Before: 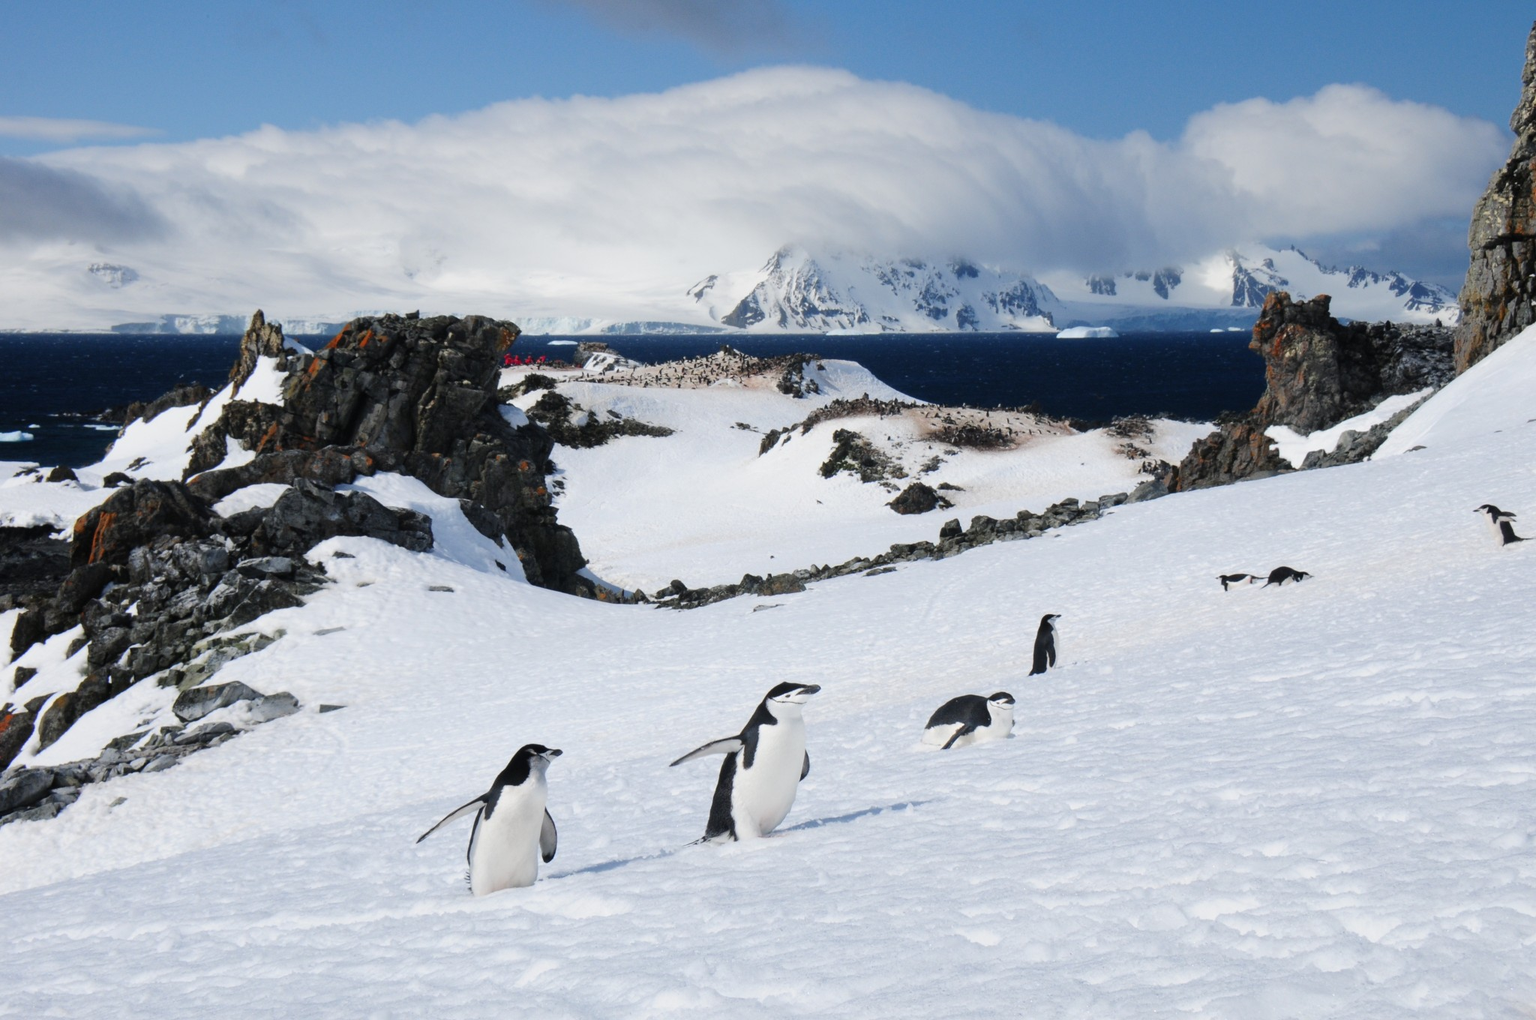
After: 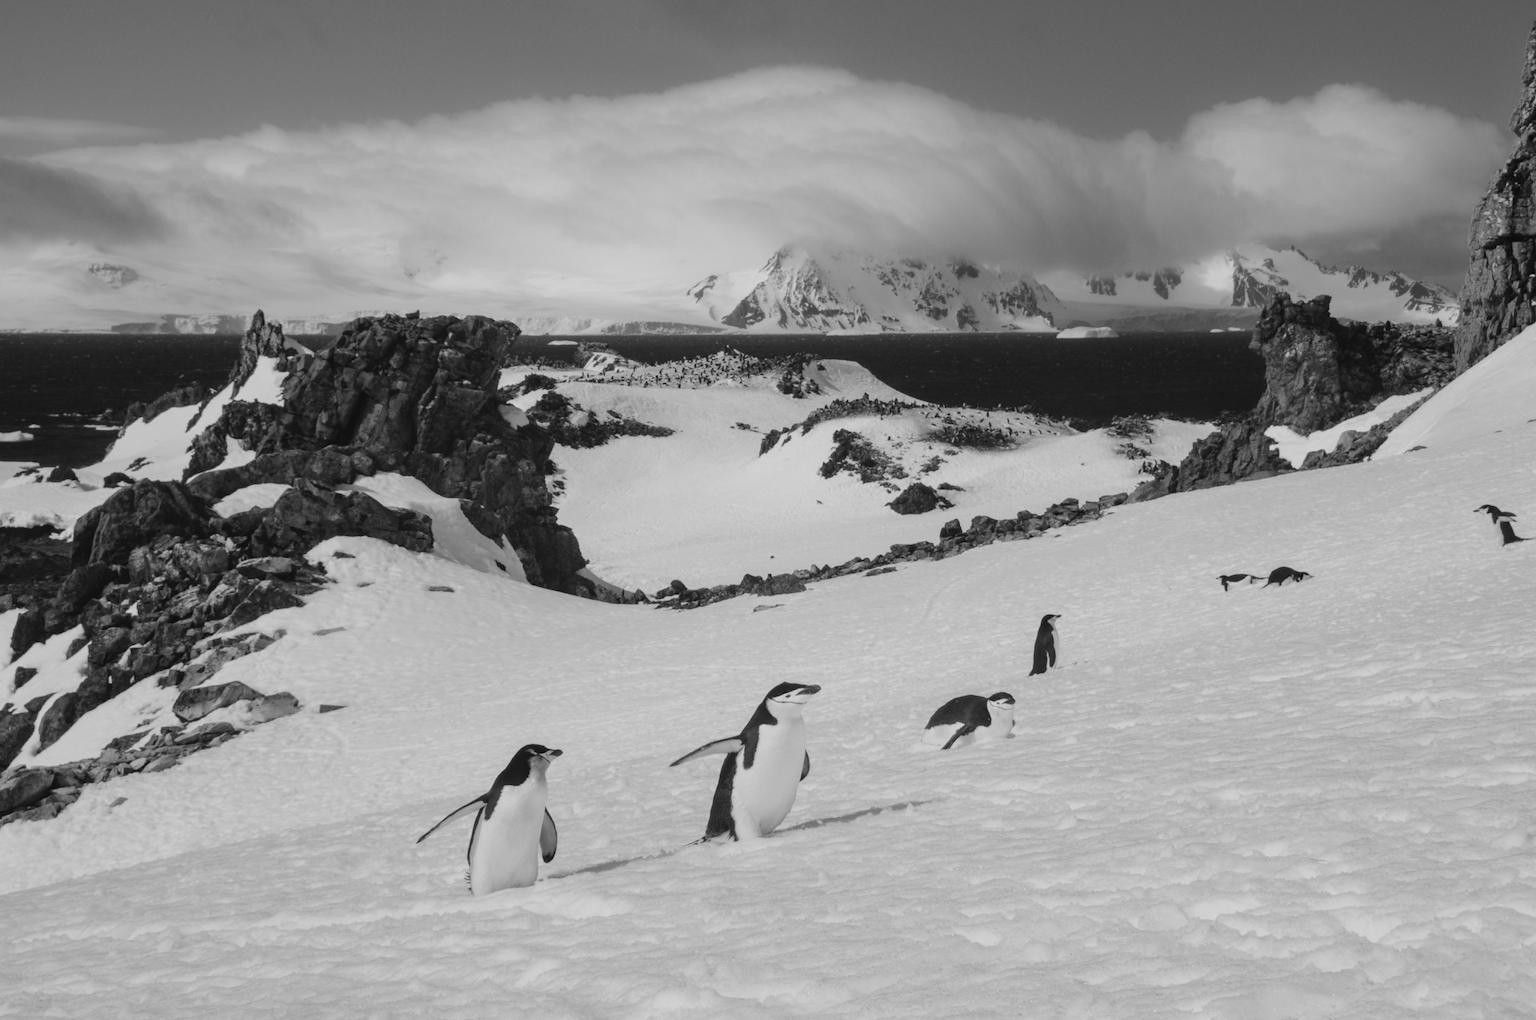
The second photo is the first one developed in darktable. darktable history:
monochrome: a 26.22, b 42.67, size 0.8
local contrast: detail 110%
